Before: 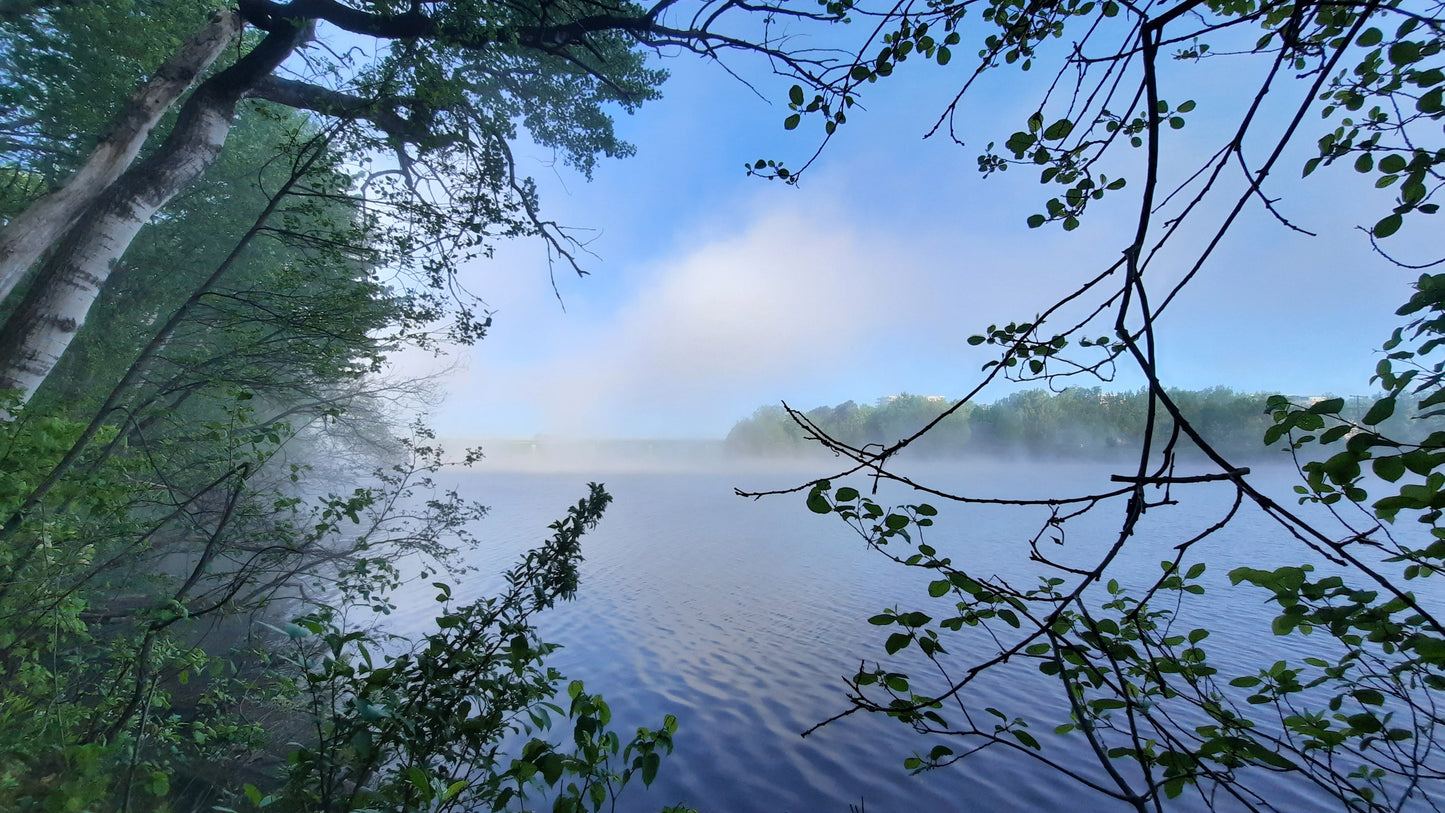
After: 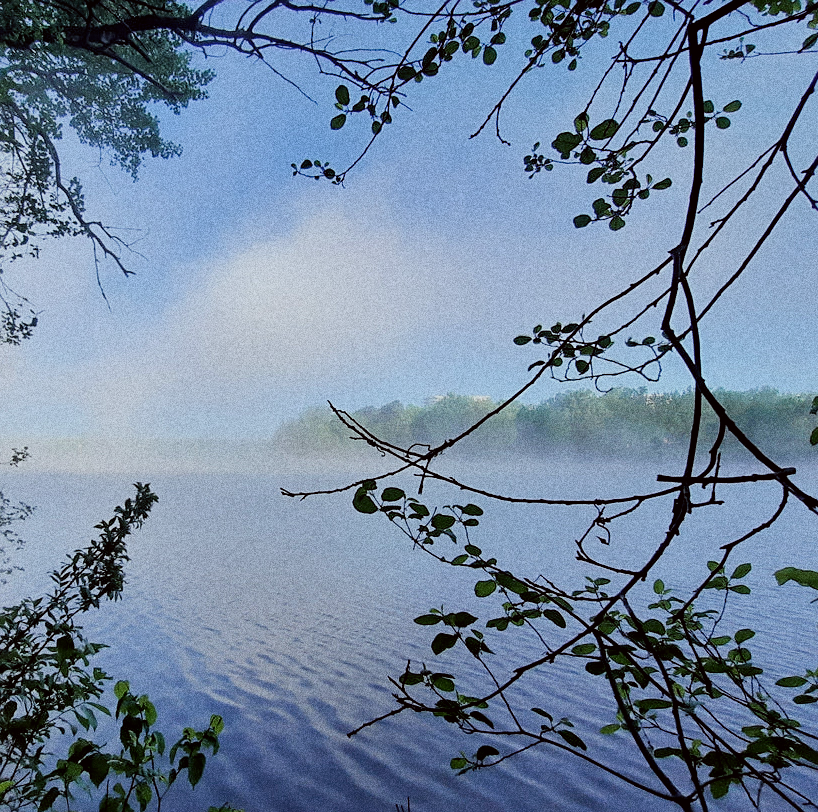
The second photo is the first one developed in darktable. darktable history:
crop: left 31.458%, top 0%, right 11.876%
sharpen: radius 1.864, amount 0.398, threshold 1.271
grain: strength 49.07%
exposure: exposure 0.197 EV, compensate highlight preservation false
local contrast: mode bilateral grid, contrast 20, coarseness 50, detail 120%, midtone range 0.2
filmic rgb: black relative exposure -7.15 EV, white relative exposure 5.36 EV, hardness 3.02
color correction: highlights a* -2.73, highlights b* -2.09, shadows a* 2.41, shadows b* 2.73
